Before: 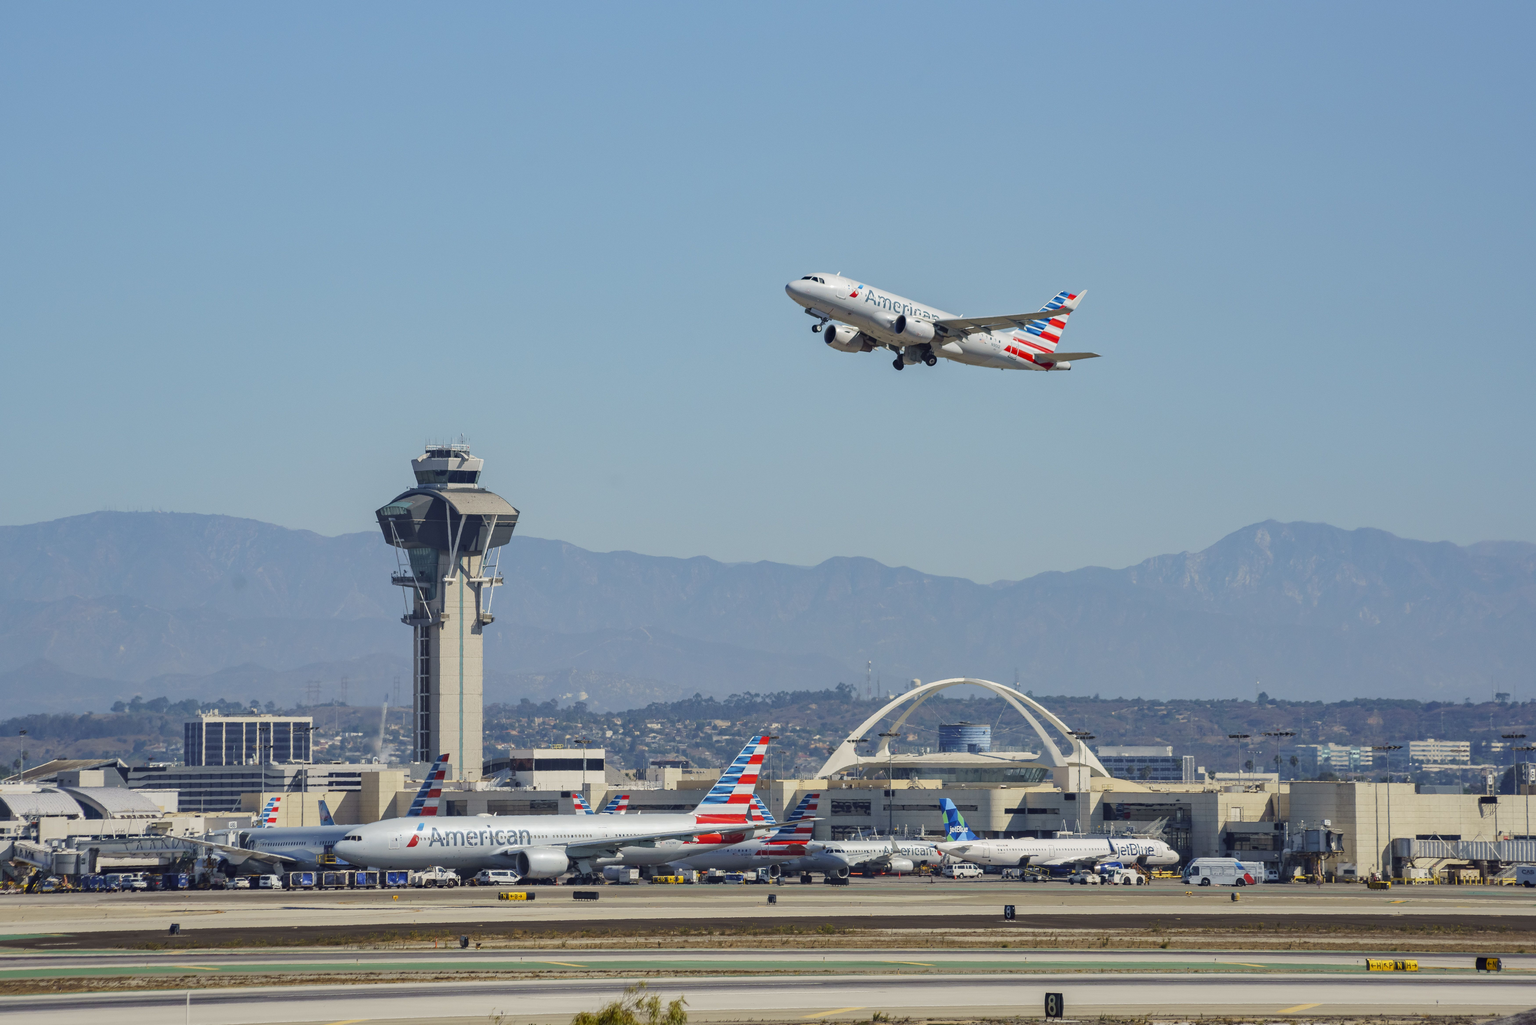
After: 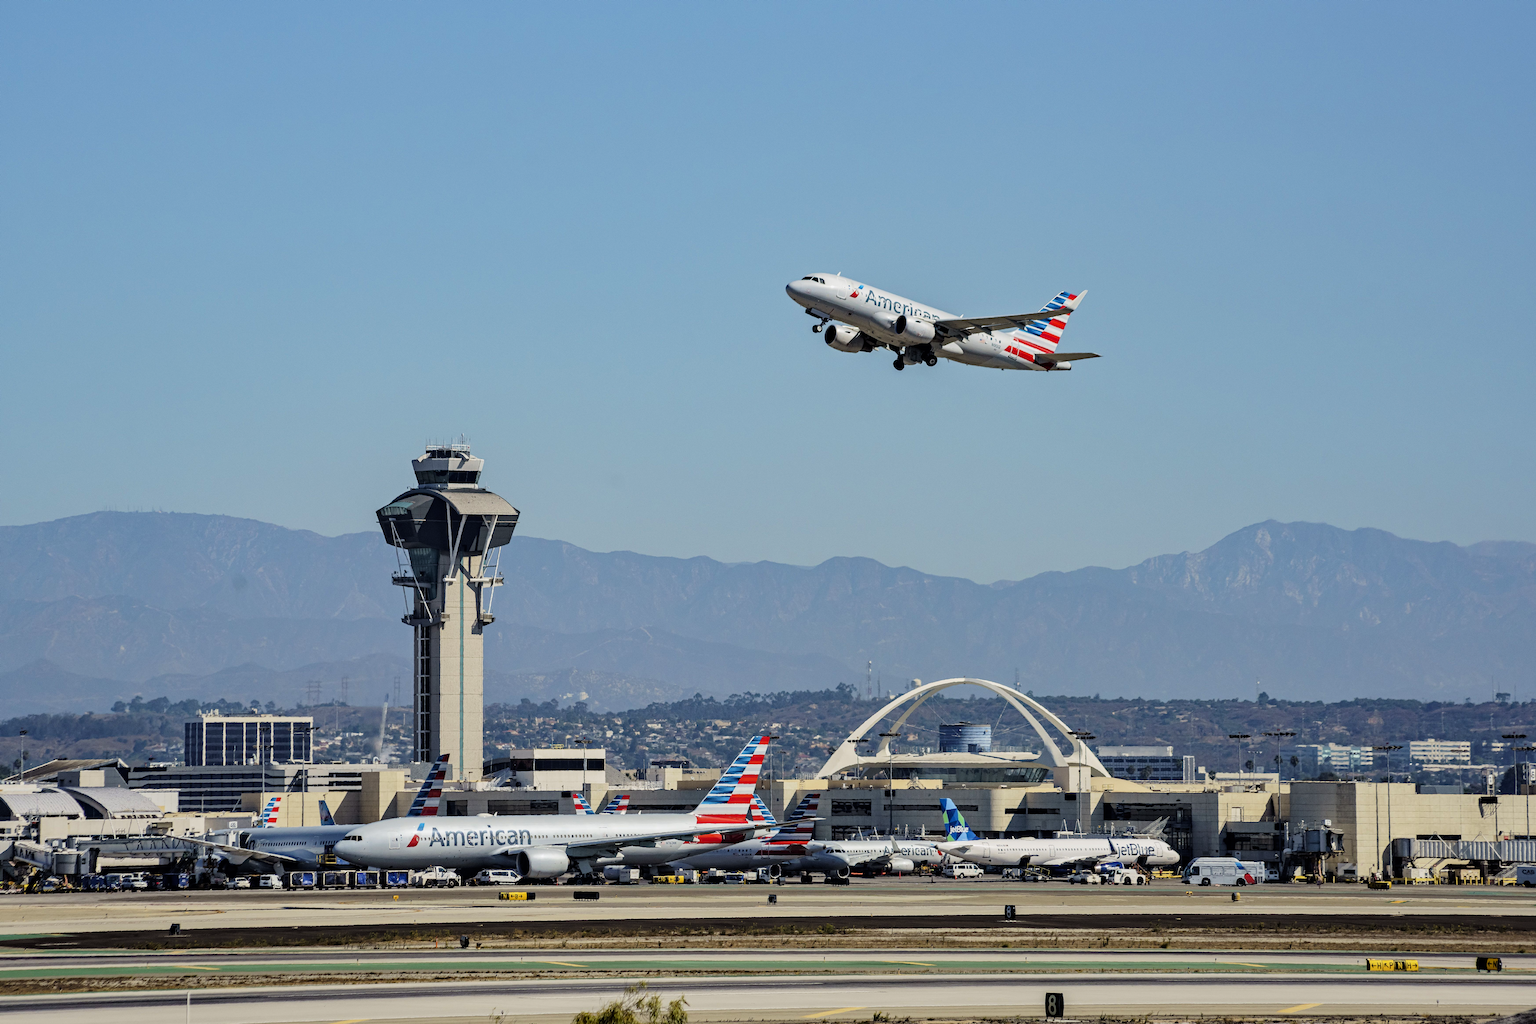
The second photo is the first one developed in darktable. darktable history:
filmic rgb: black relative exposure -16 EV, white relative exposure 6.25 EV, hardness 5.02, contrast 1.343
haze removal: strength 0.283, distance 0.245, compatibility mode true, adaptive false
contrast equalizer: y [[0.545, 0.572, 0.59, 0.59, 0.571, 0.545], [0.5 ×6], [0.5 ×6], [0 ×6], [0 ×6]], mix 0.296
